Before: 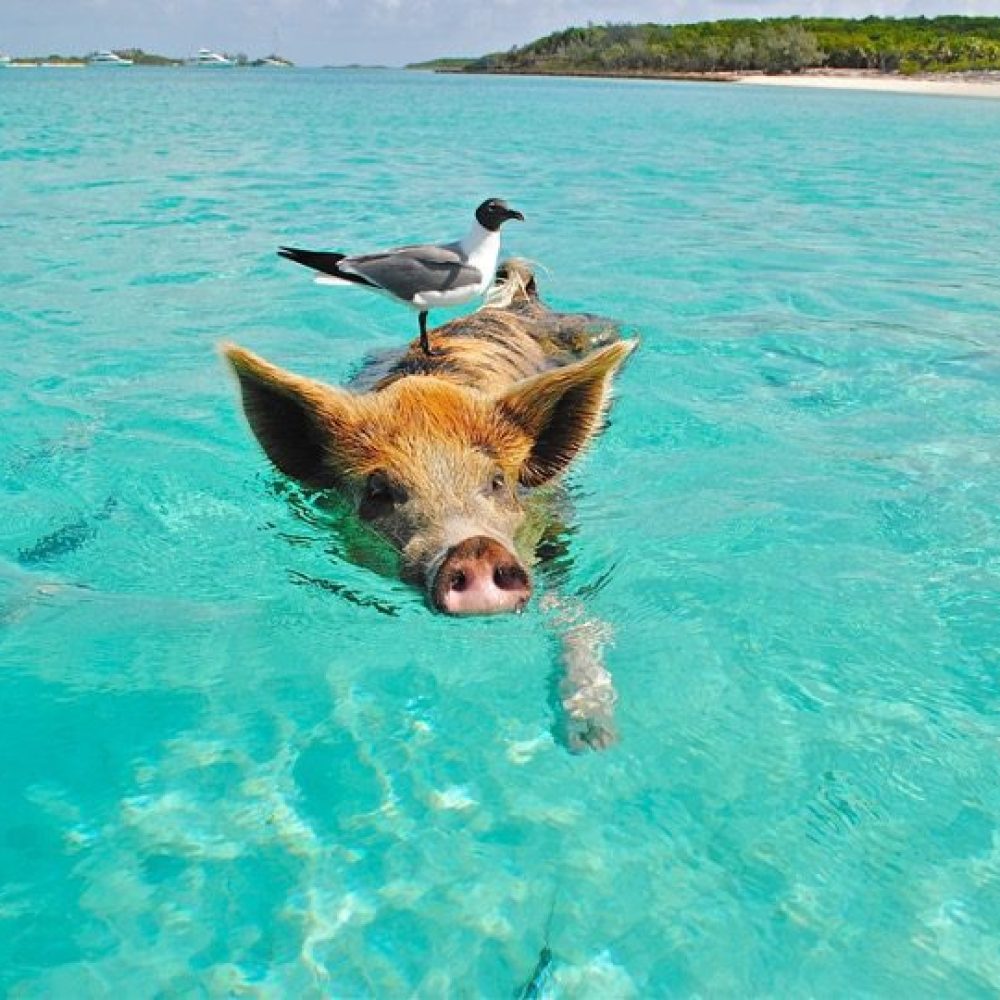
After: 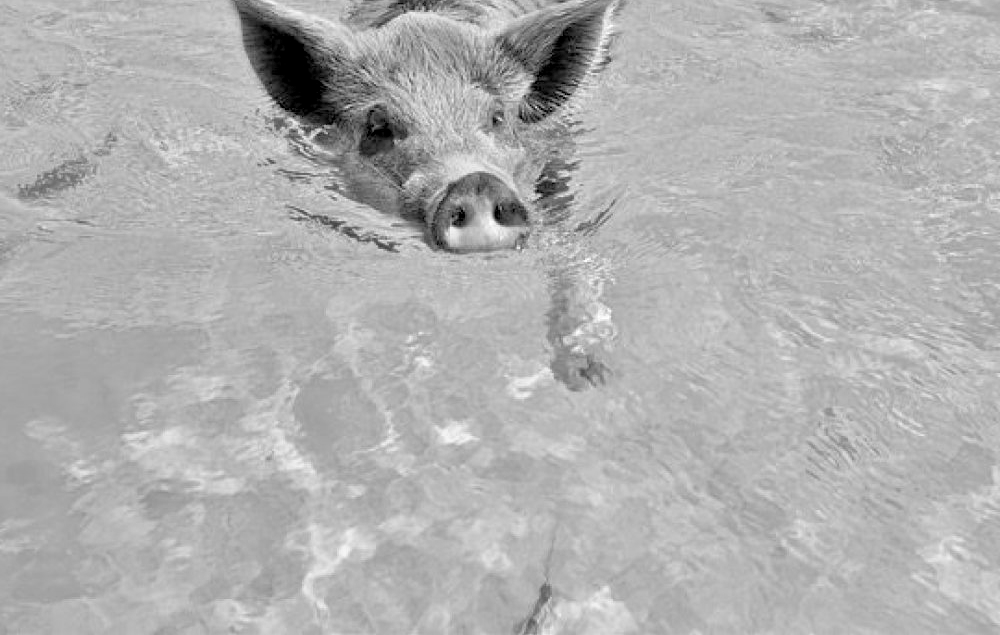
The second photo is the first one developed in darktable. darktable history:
color balance rgb: shadows lift › chroma 3%, shadows lift › hue 280.8°, power › hue 330°, highlights gain › chroma 3%, highlights gain › hue 75.6°, global offset › luminance -1%, perceptual saturation grading › global saturation 20%, perceptual saturation grading › highlights -25%, perceptual saturation grading › shadows 50%, global vibrance 20%
tone equalizer: -7 EV 0.15 EV, -6 EV 0.6 EV, -5 EV 1.15 EV, -4 EV 1.33 EV, -3 EV 1.15 EV, -2 EV 0.6 EV, -1 EV 0.15 EV, mask exposure compensation -0.5 EV
crop and rotate: top 36.435%
monochrome: on, module defaults
